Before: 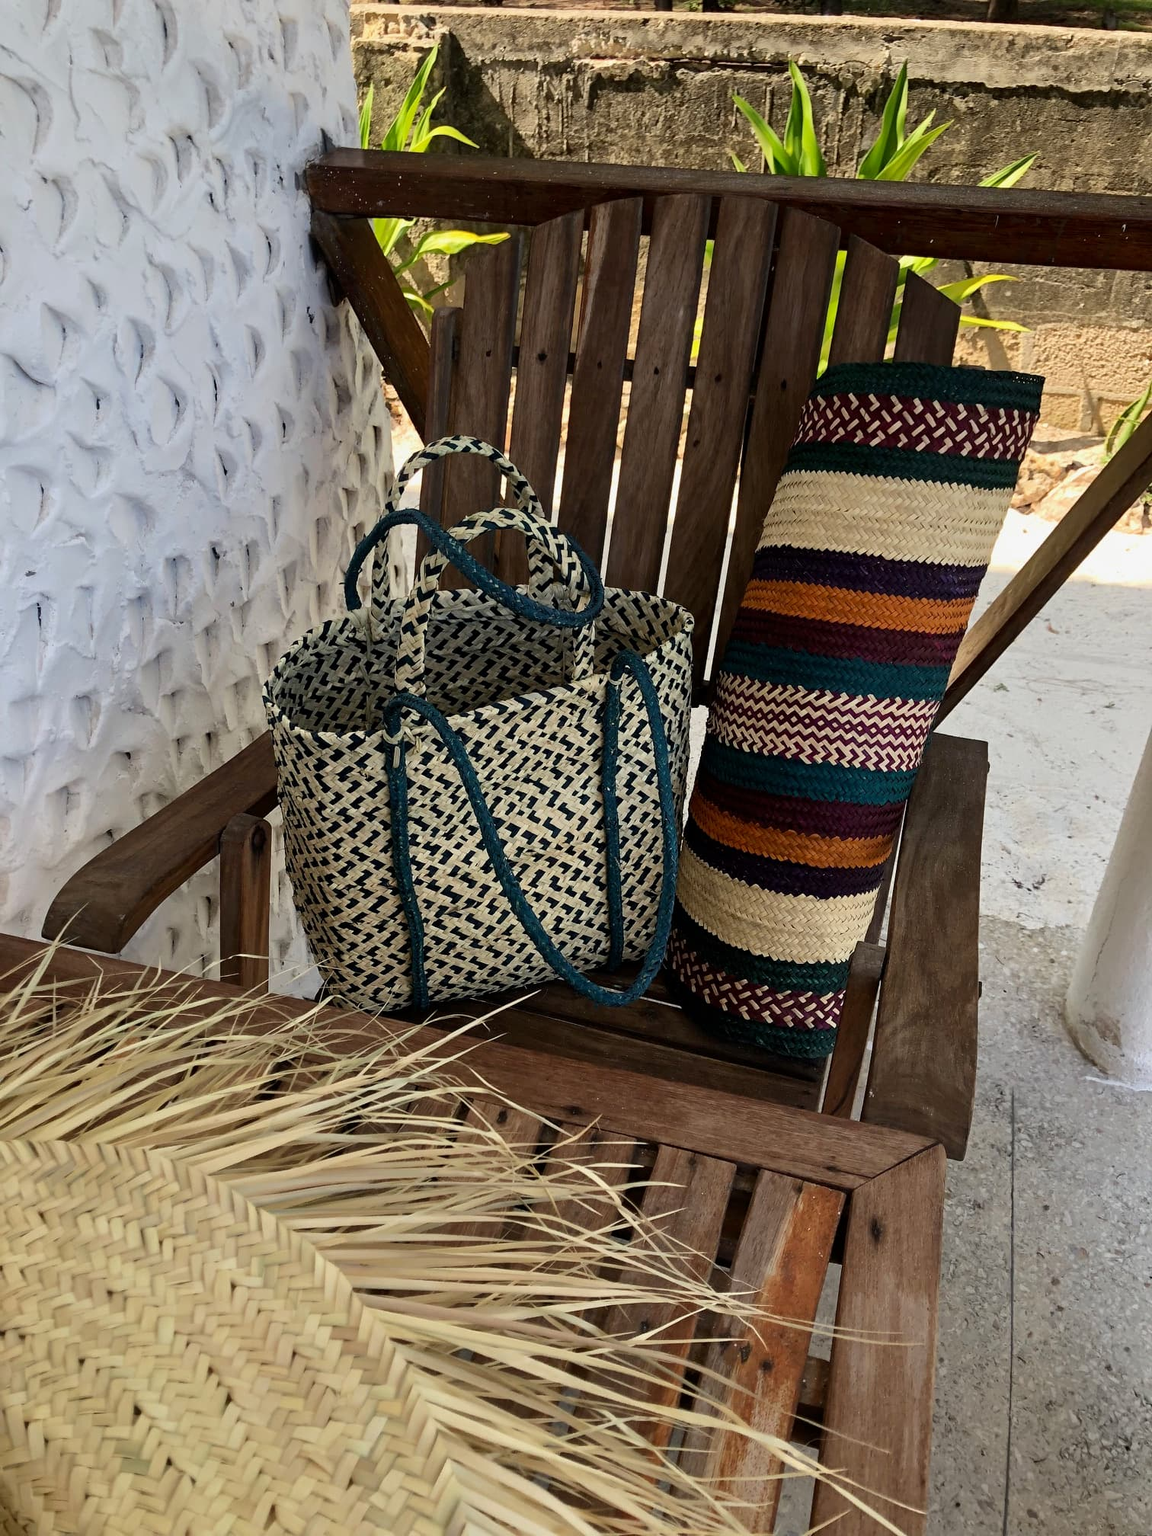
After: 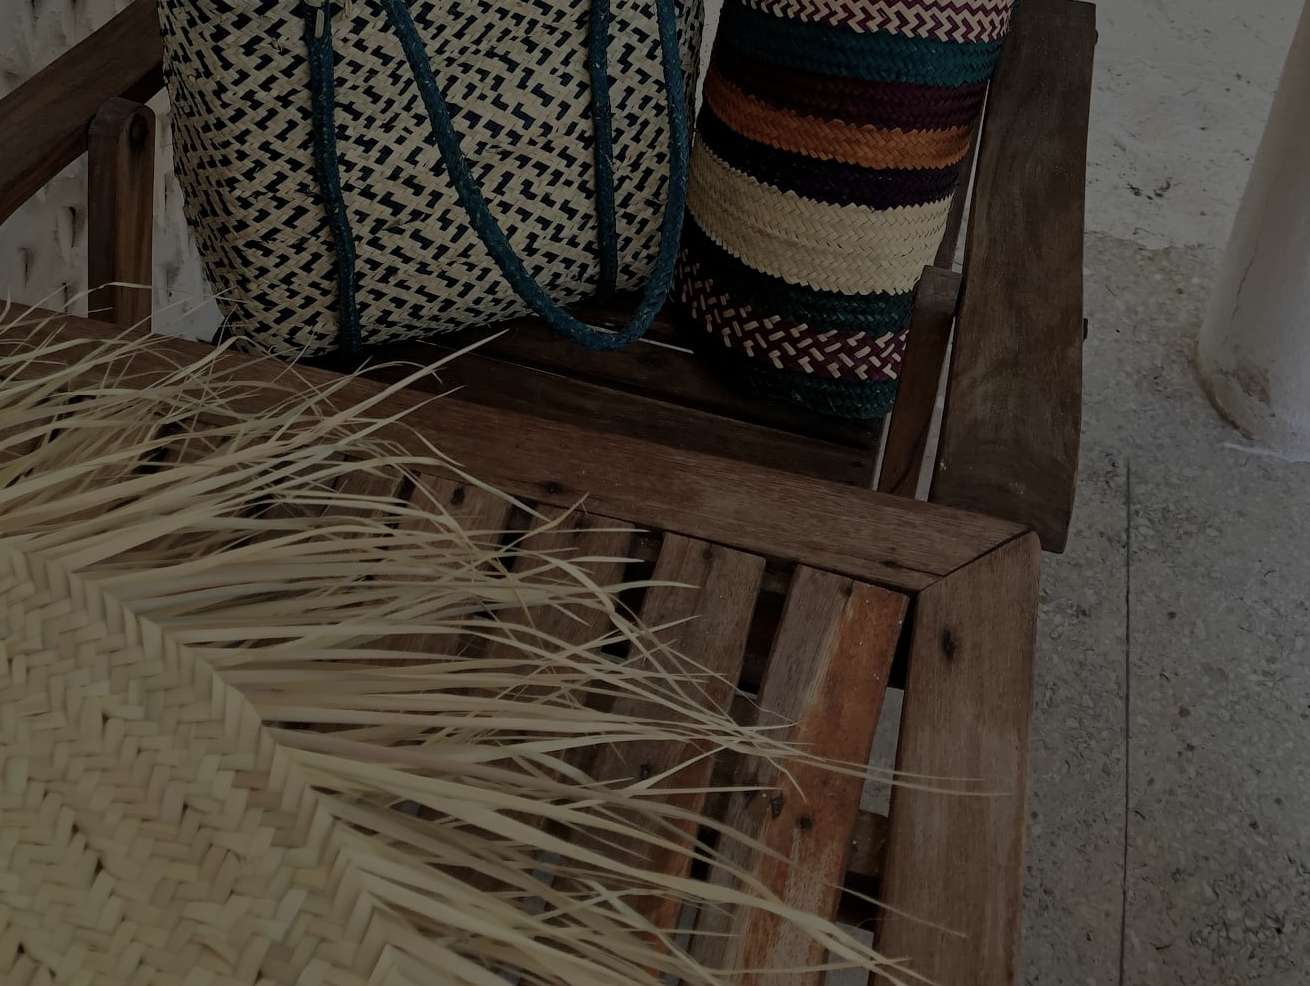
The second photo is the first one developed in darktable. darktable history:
color balance rgb: perceptual brilliance grading › global brilliance -48.39%
crop and rotate: left 13.306%, top 48.129%, bottom 2.928%
shadows and highlights: shadows 25, white point adjustment -3, highlights -30
exposure: exposure 0.2 EV, compensate highlight preservation false
